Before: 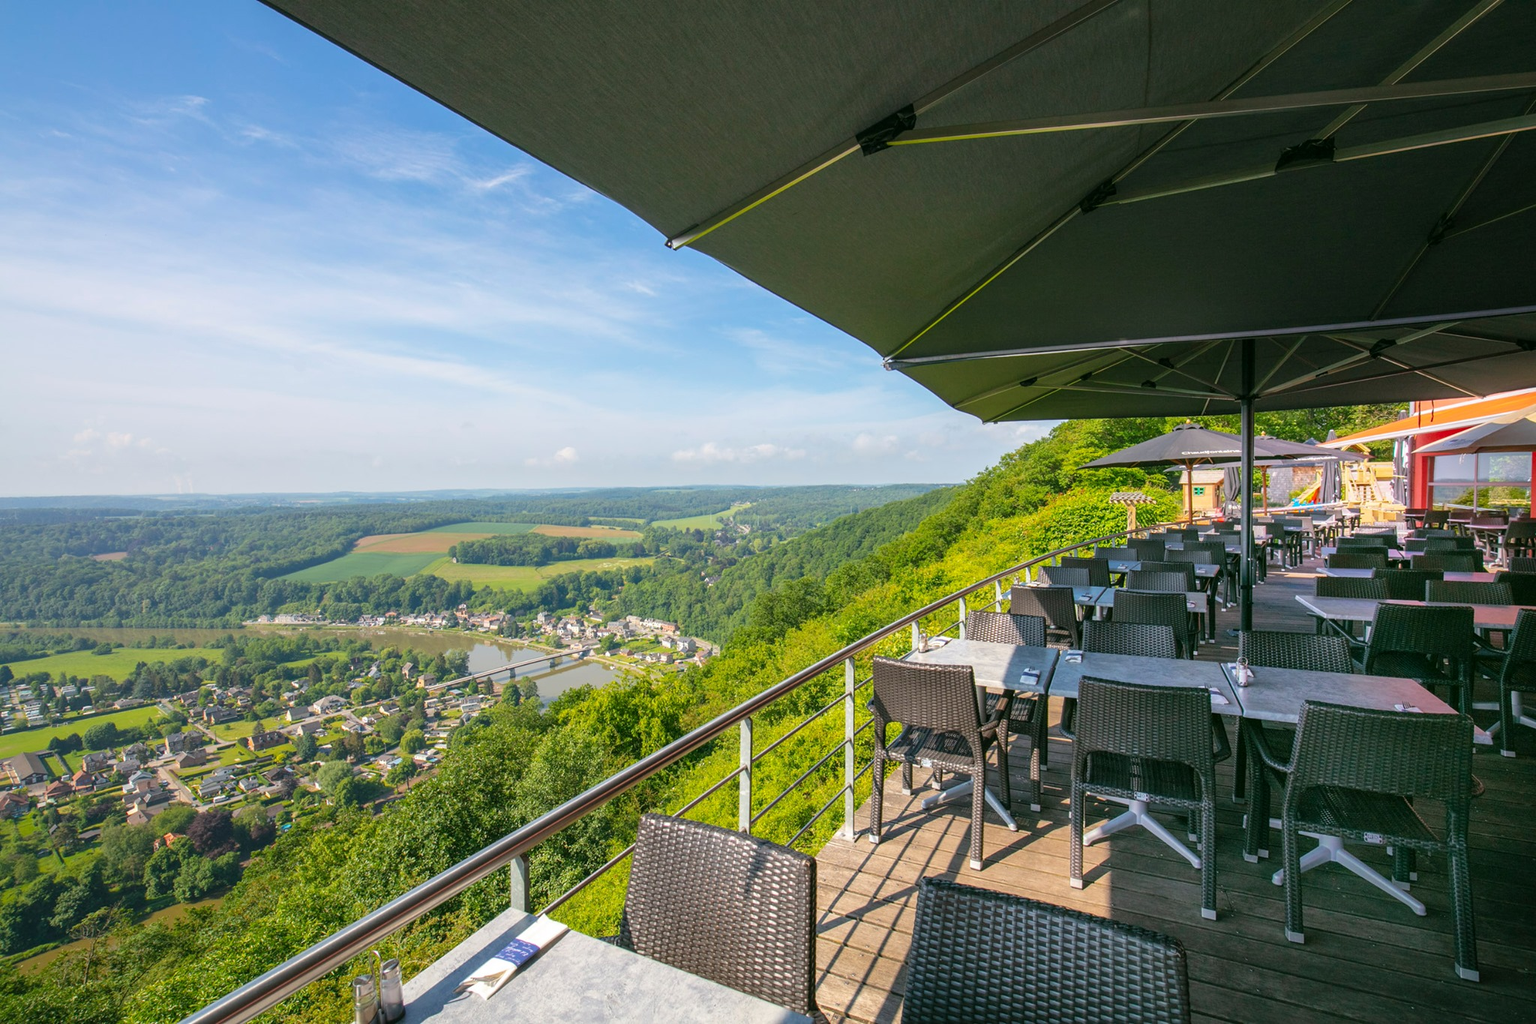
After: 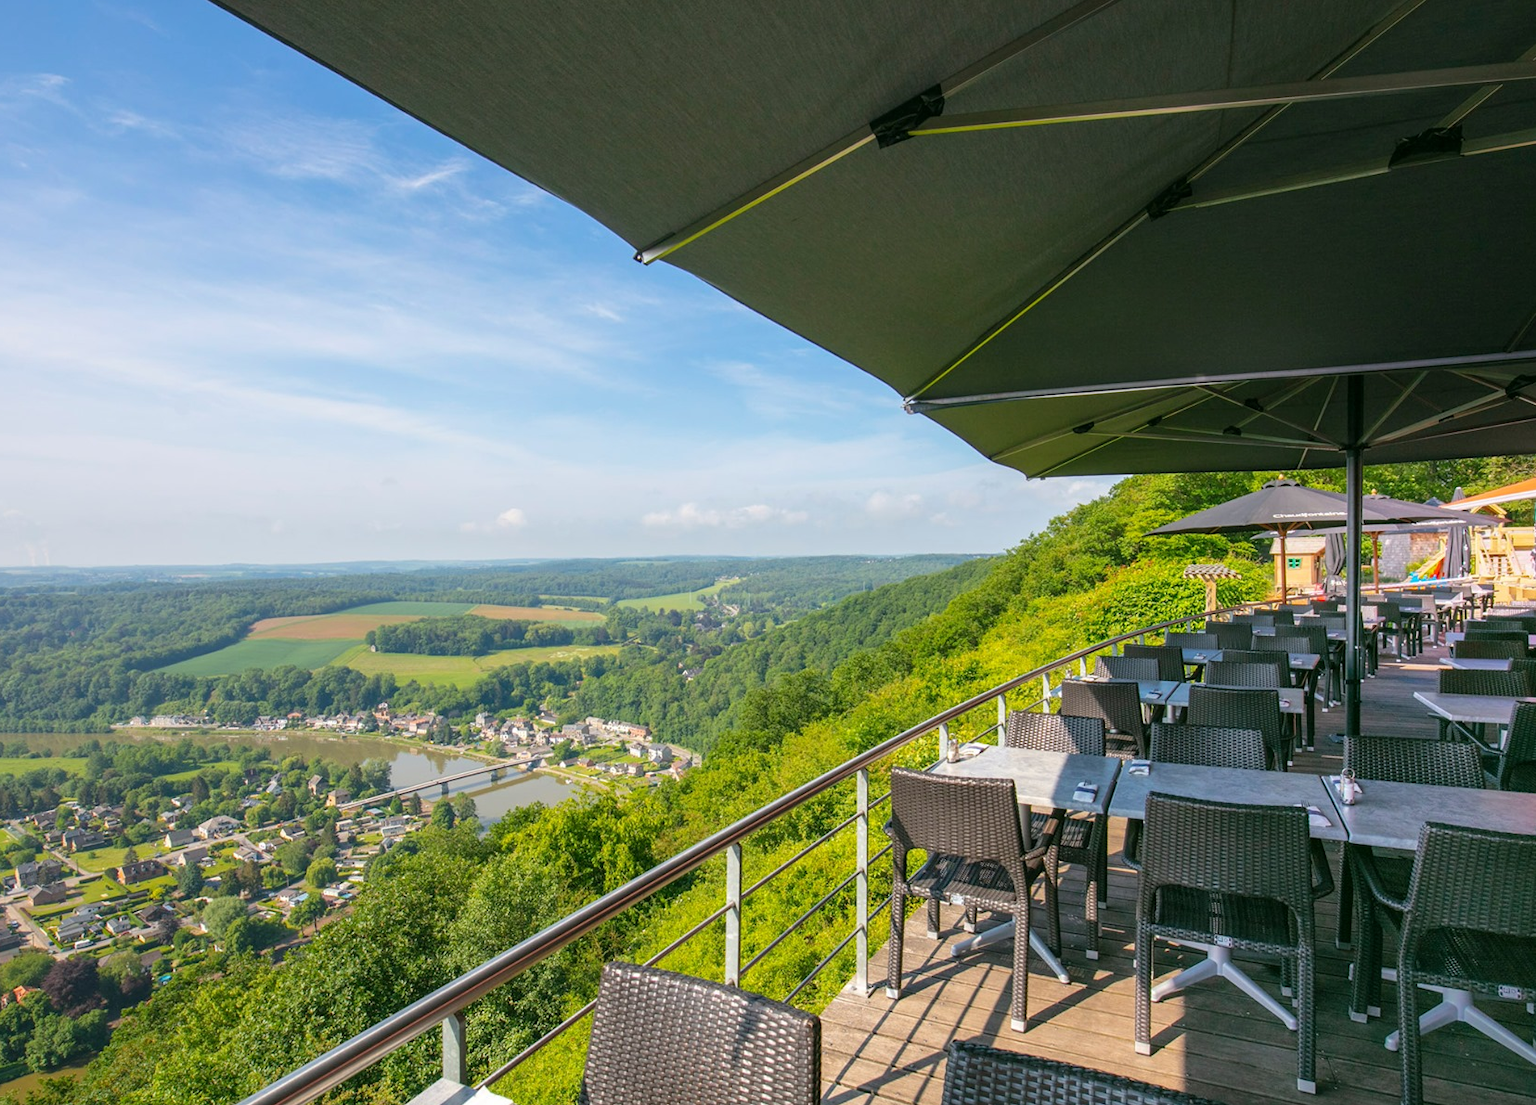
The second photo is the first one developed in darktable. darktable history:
crop: left 9.968%, top 3.557%, right 9.215%, bottom 9.126%
